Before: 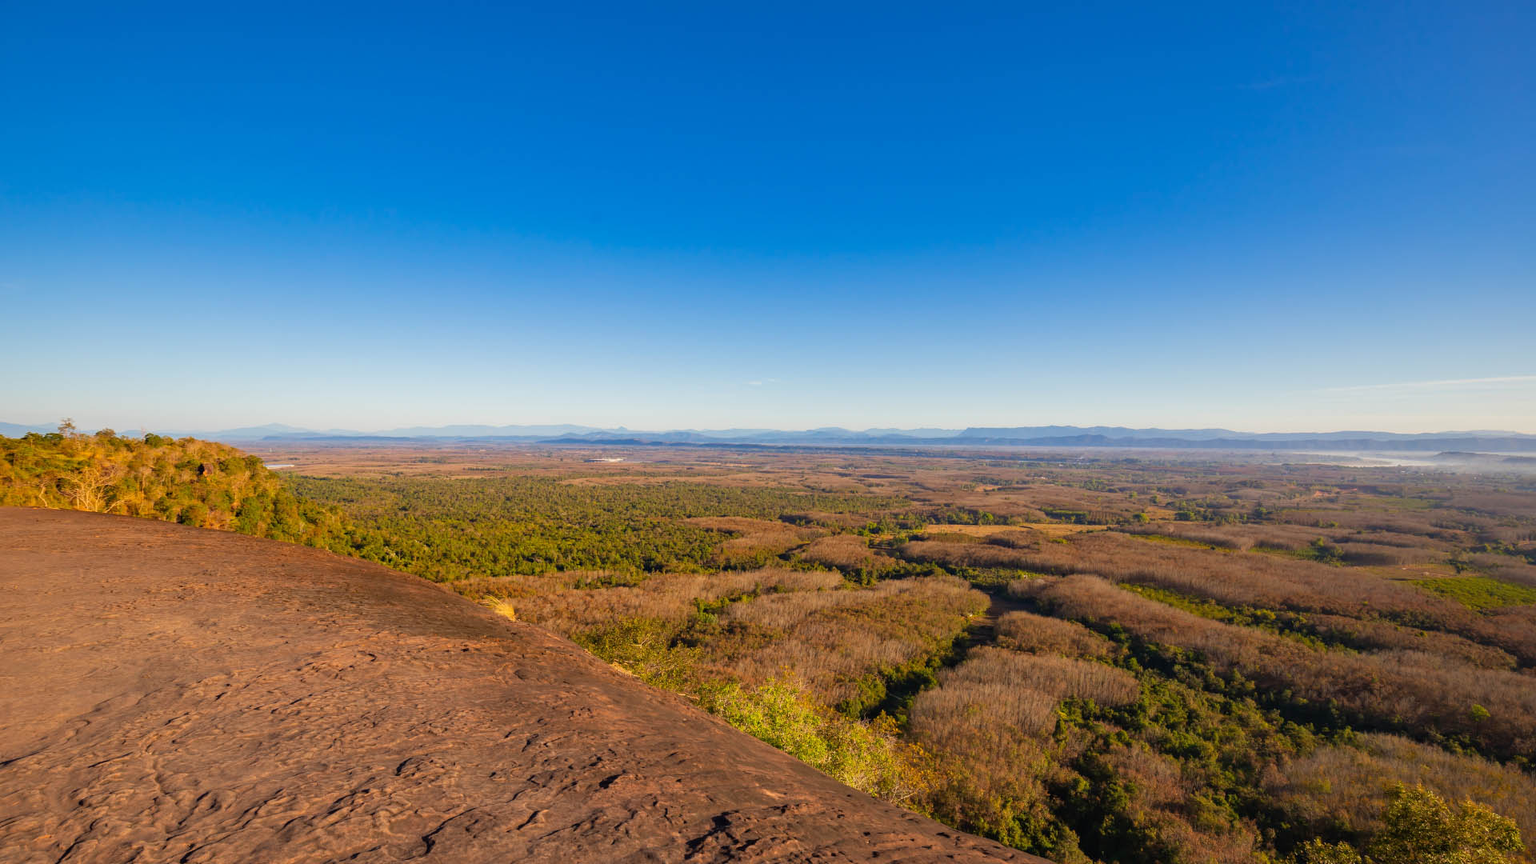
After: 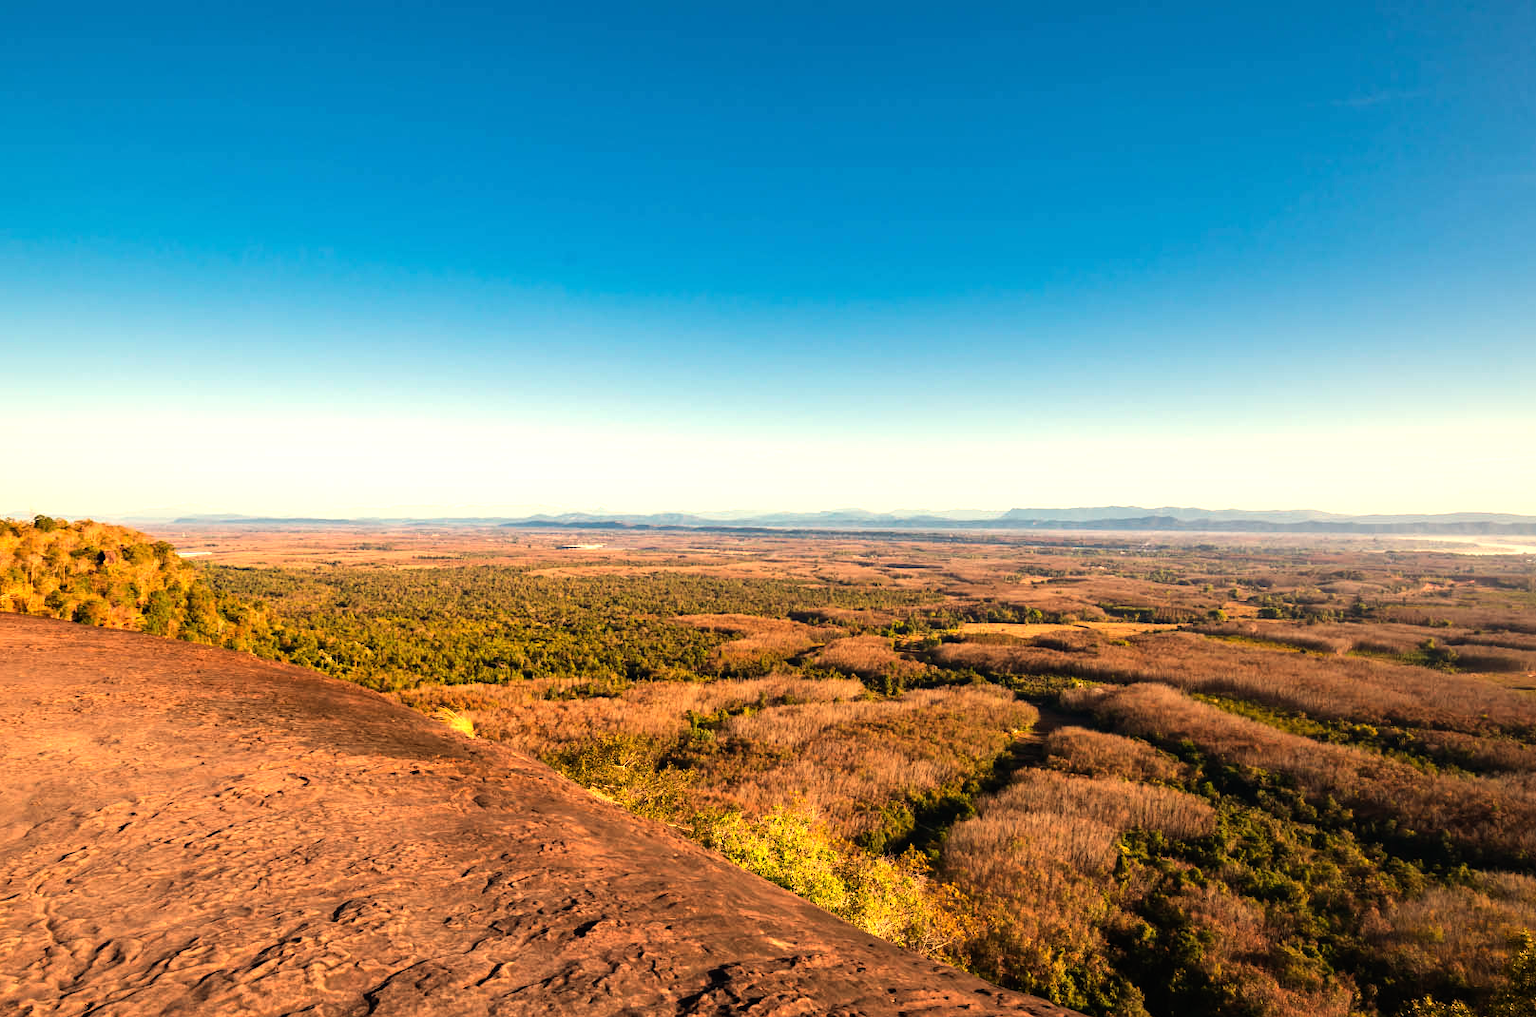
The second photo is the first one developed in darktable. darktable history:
crop: left 7.598%, right 7.873%
tone equalizer: -8 EV -1.08 EV, -7 EV -1.01 EV, -6 EV -0.867 EV, -5 EV -0.578 EV, -3 EV 0.578 EV, -2 EV 0.867 EV, -1 EV 1.01 EV, +0 EV 1.08 EV, edges refinement/feathering 500, mask exposure compensation -1.57 EV, preserve details no
white balance: red 1.138, green 0.996, blue 0.812
